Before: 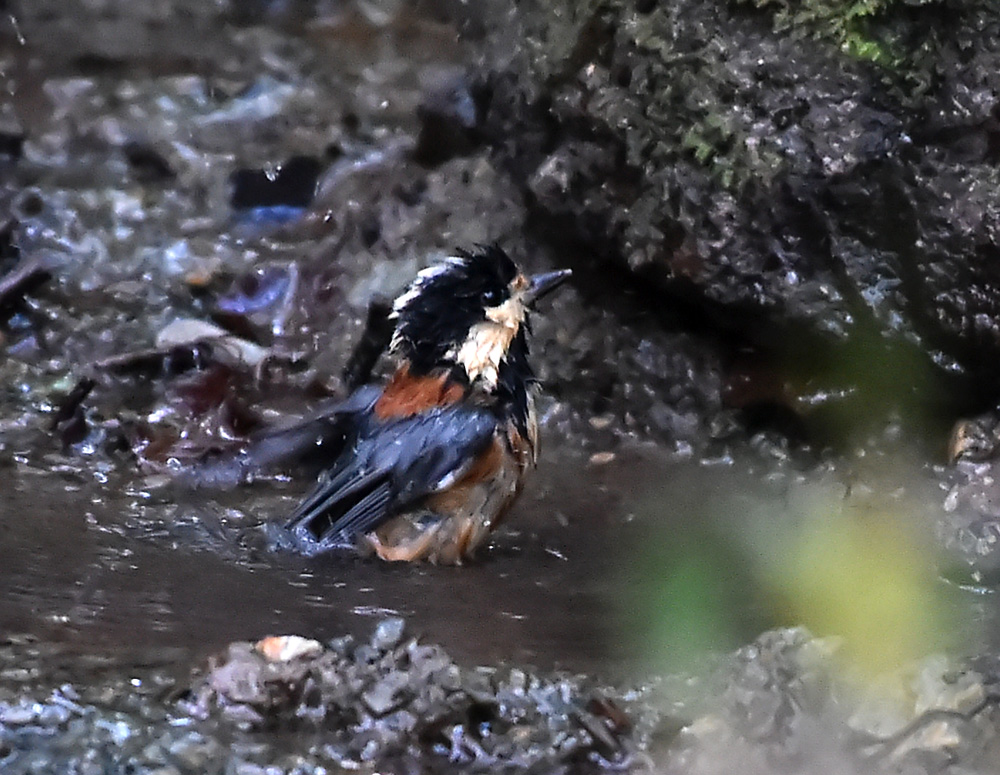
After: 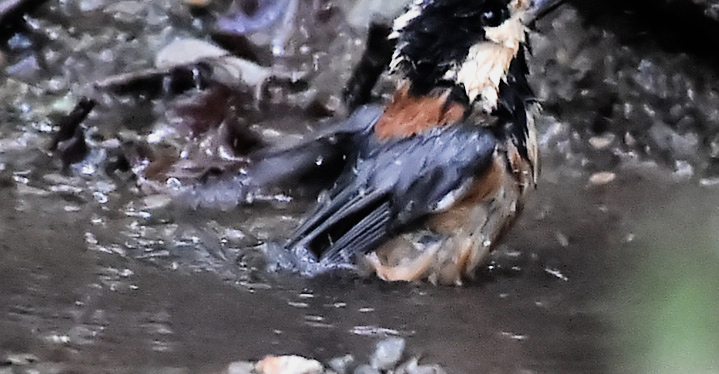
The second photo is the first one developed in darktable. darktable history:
contrast brightness saturation: contrast 0.101, saturation -0.29
exposure: black level correction 0, exposure 0.951 EV, compensate exposure bias true, compensate highlight preservation false
crop: top 36.241%, right 28.091%, bottom 15.135%
local contrast: mode bilateral grid, contrast 99, coarseness 100, detail 96%, midtone range 0.2
shadows and highlights: radius 126.39, shadows 21.16, highlights -23.05, low approximation 0.01
filmic rgb: black relative exposure -7.65 EV, white relative exposure 4.56 EV, hardness 3.61
